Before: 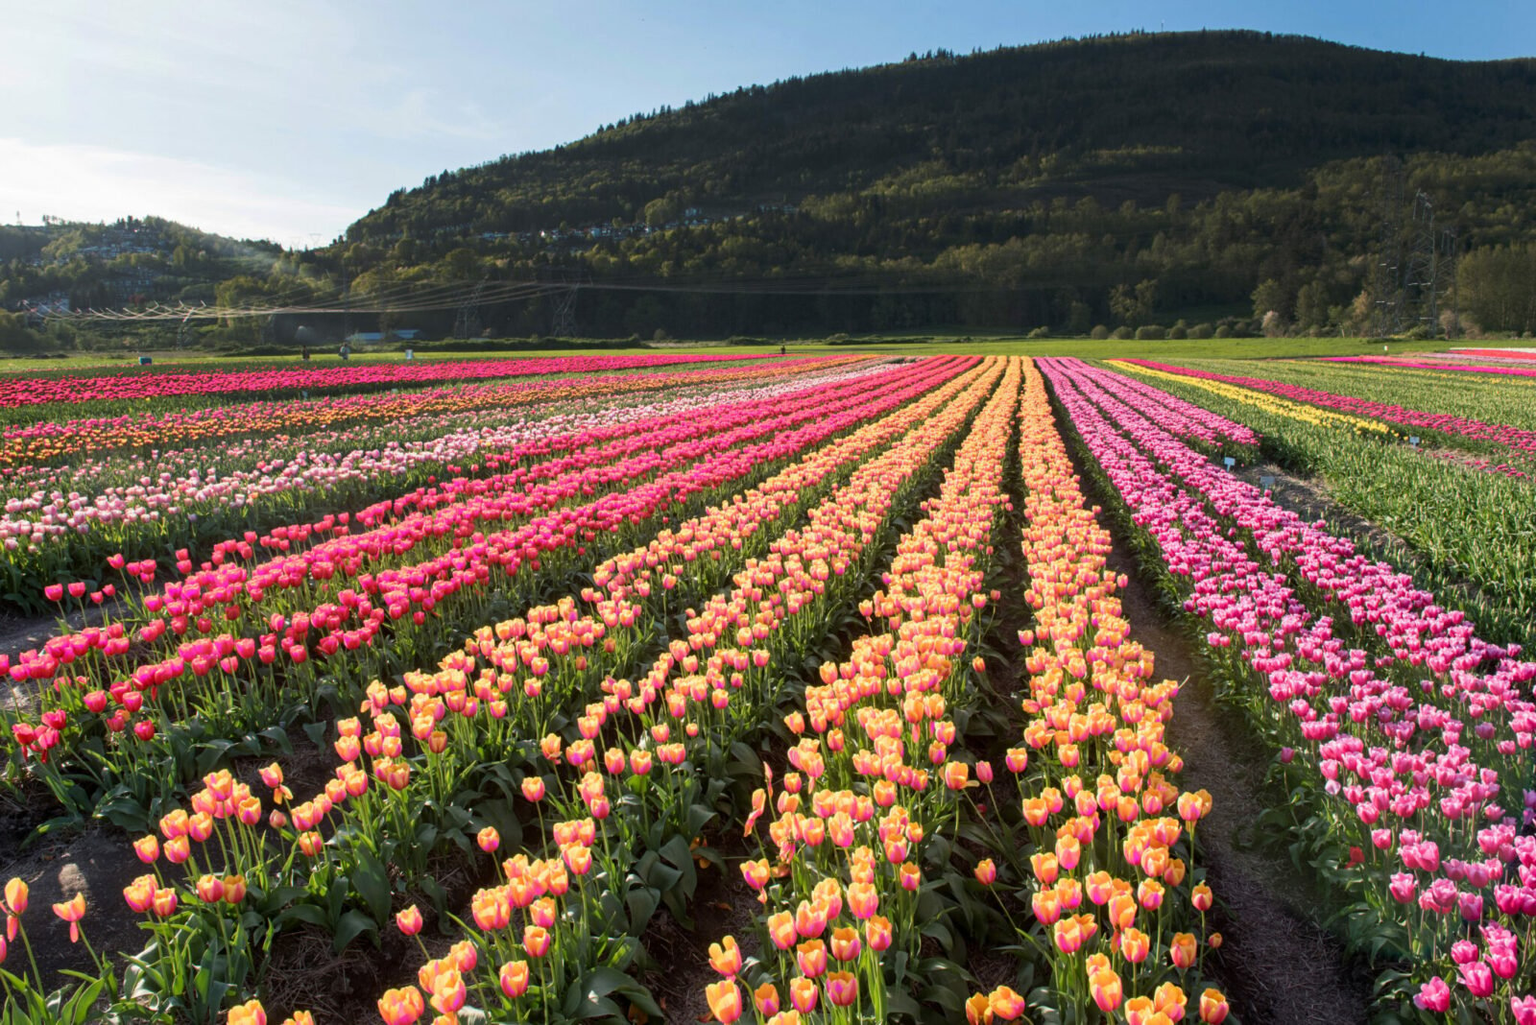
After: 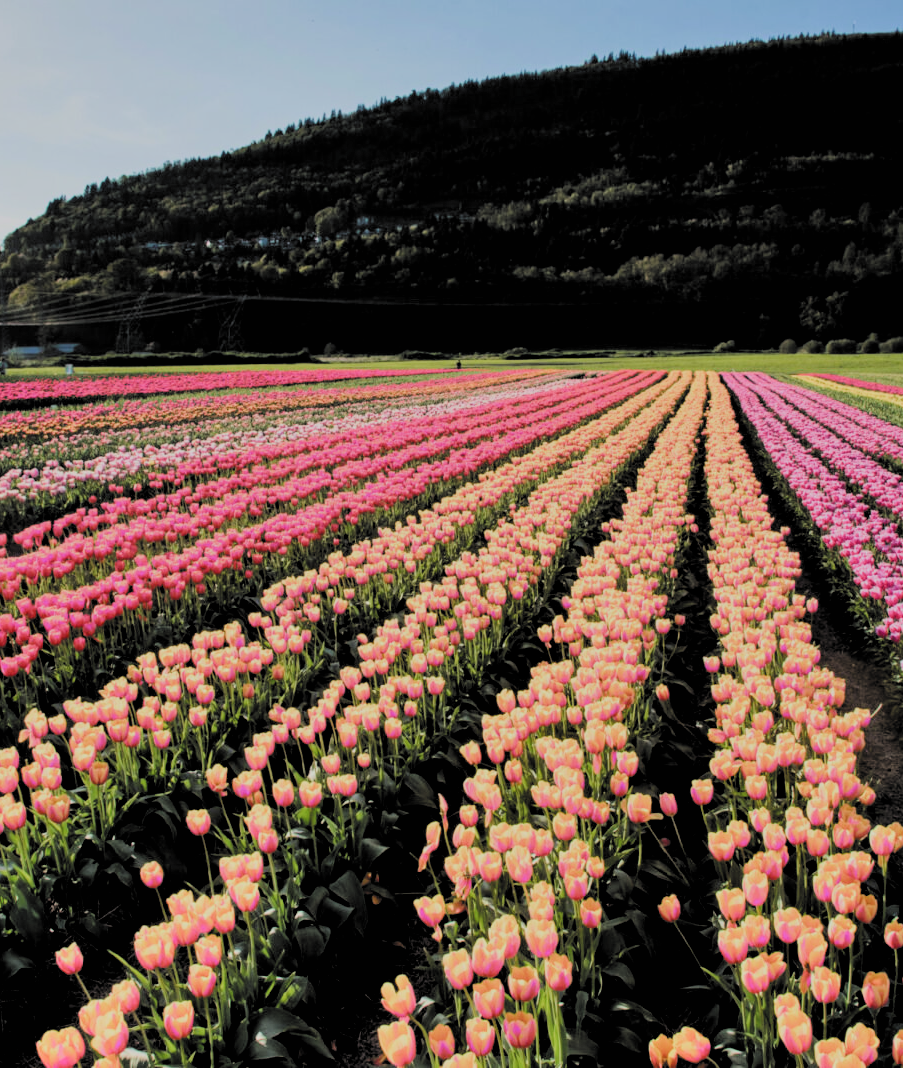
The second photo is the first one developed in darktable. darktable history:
levels: gray 50.8%
crop and rotate: left 22.353%, right 21.161%
shadows and highlights: shadows 36.74, highlights -27.3, soften with gaussian
filmic rgb: black relative exposure -2.96 EV, white relative exposure 4.56 EV, threshold 5.99 EV, hardness 1.68, contrast 1.239, color science v5 (2021), contrast in shadows safe, contrast in highlights safe, enable highlight reconstruction true
